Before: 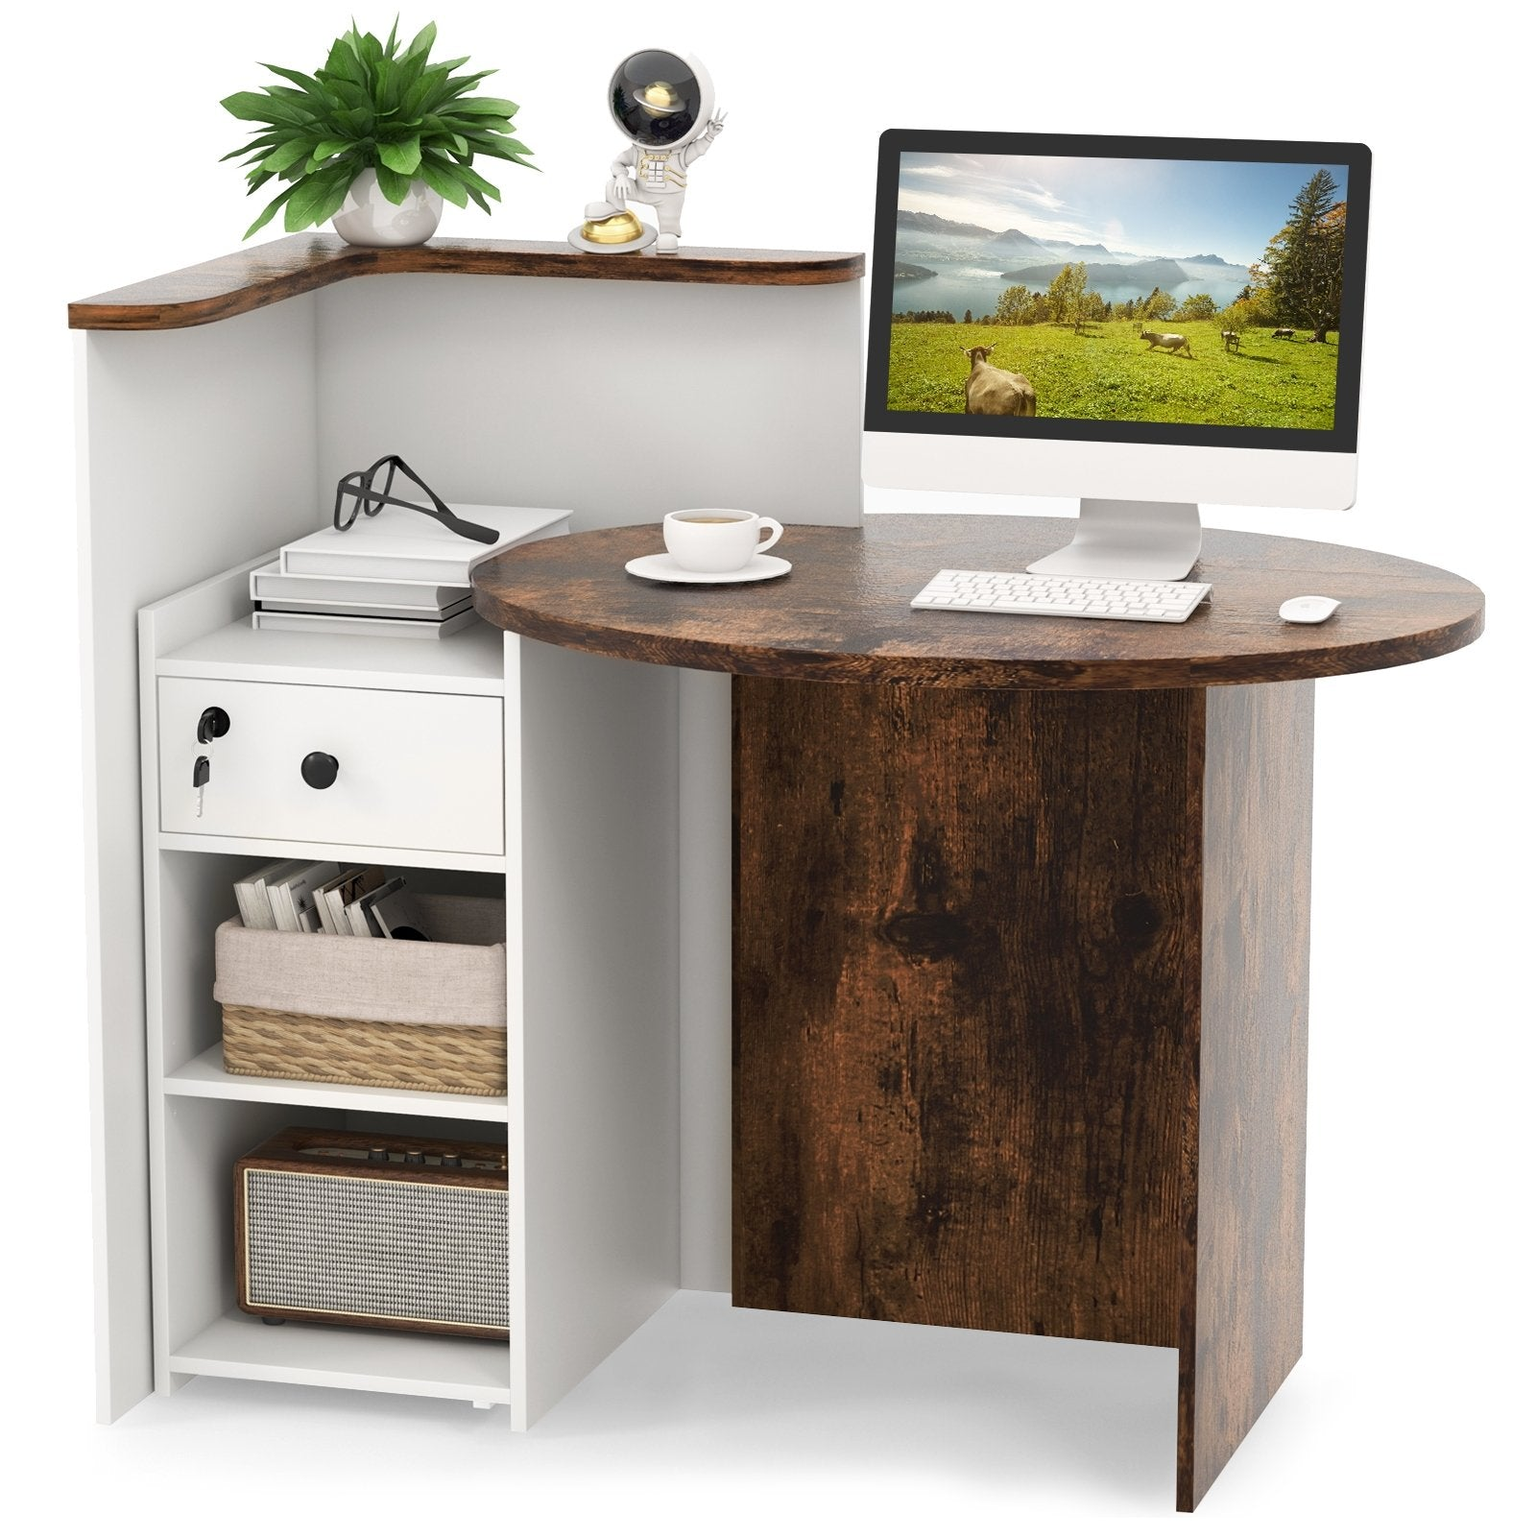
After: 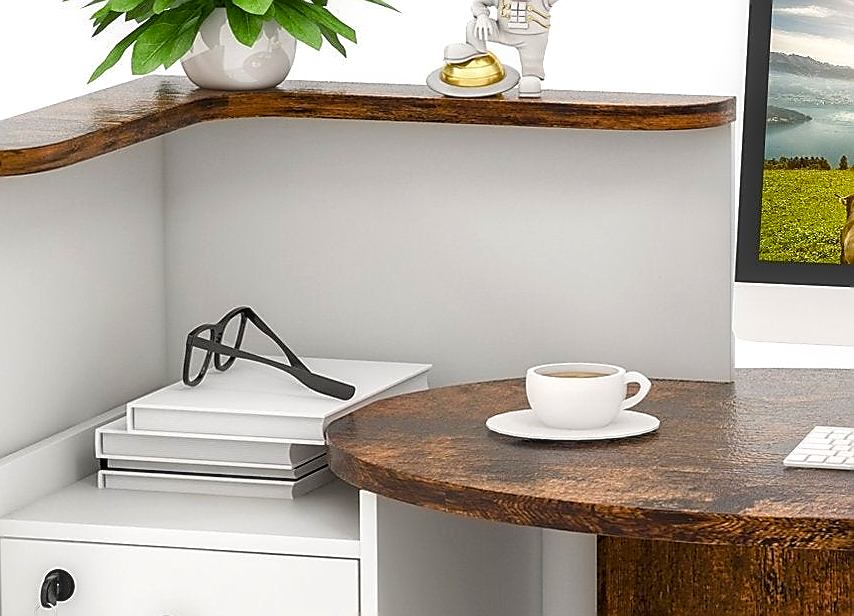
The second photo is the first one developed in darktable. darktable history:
local contrast: on, module defaults
crop: left 10.319%, top 10.474%, right 36.272%, bottom 50.963%
color balance rgb: perceptual saturation grading › global saturation 20%, perceptual saturation grading › highlights -24.966%, perceptual saturation grading › shadows 24.124%, global vibrance 30.573%
sharpen: radius 1.392, amount 1.234, threshold 0.774
